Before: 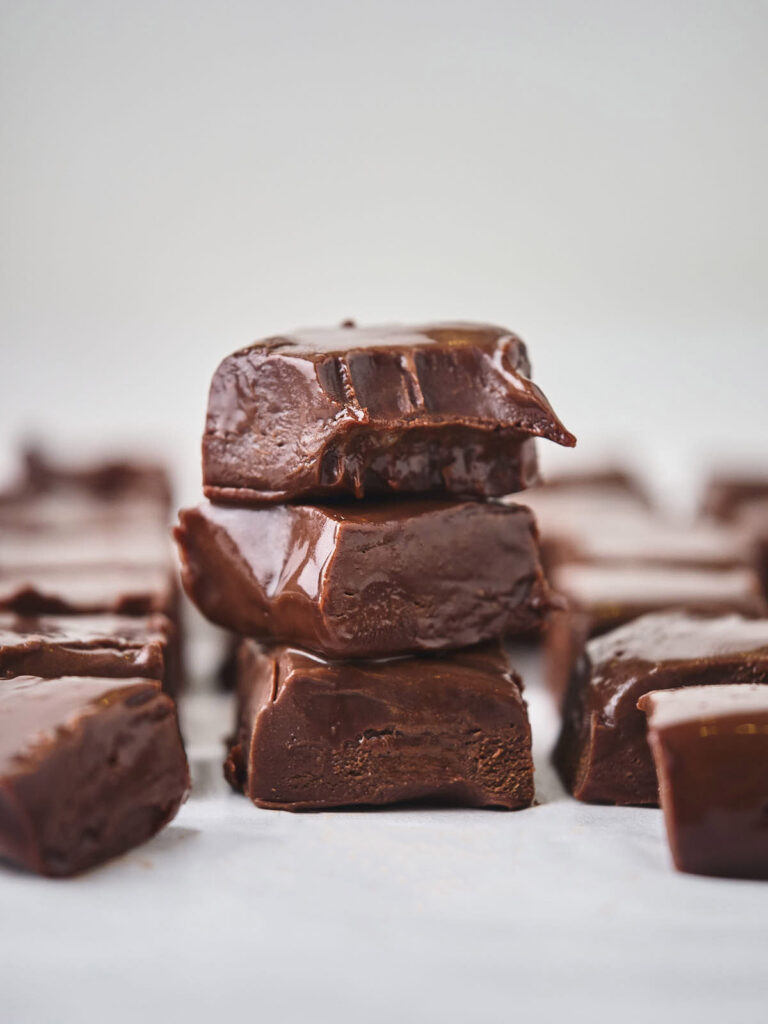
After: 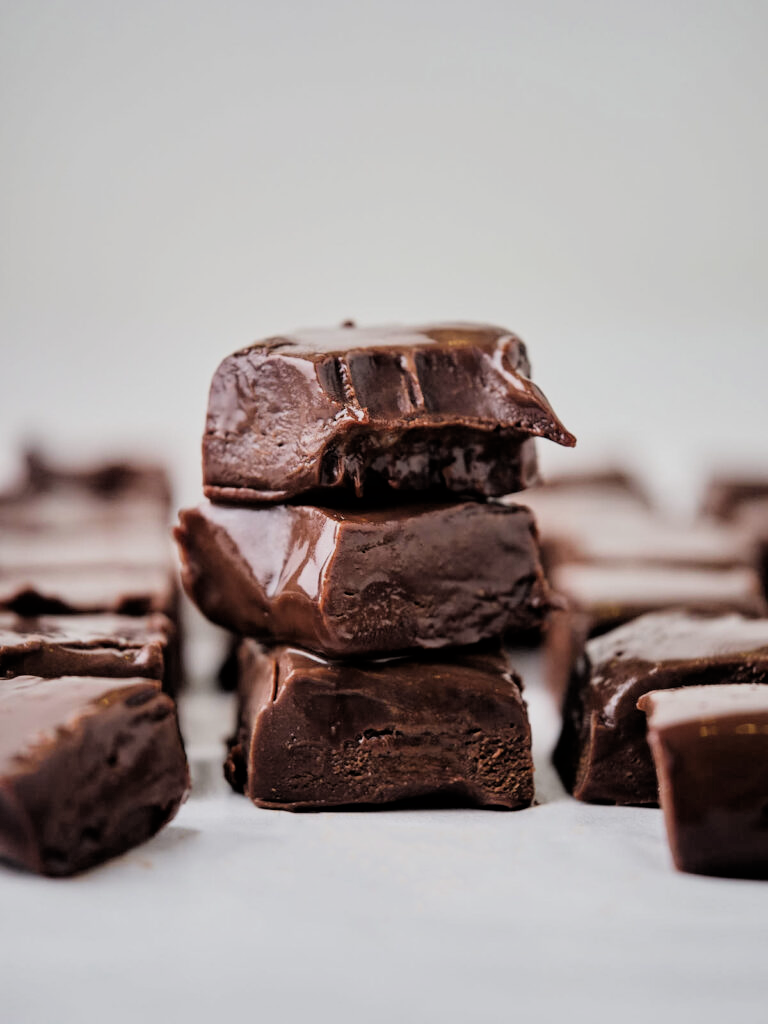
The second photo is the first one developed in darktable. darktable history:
filmic rgb: black relative exposure -3.81 EV, white relative exposure 3.49 EV, hardness 2.64, contrast 1.102
